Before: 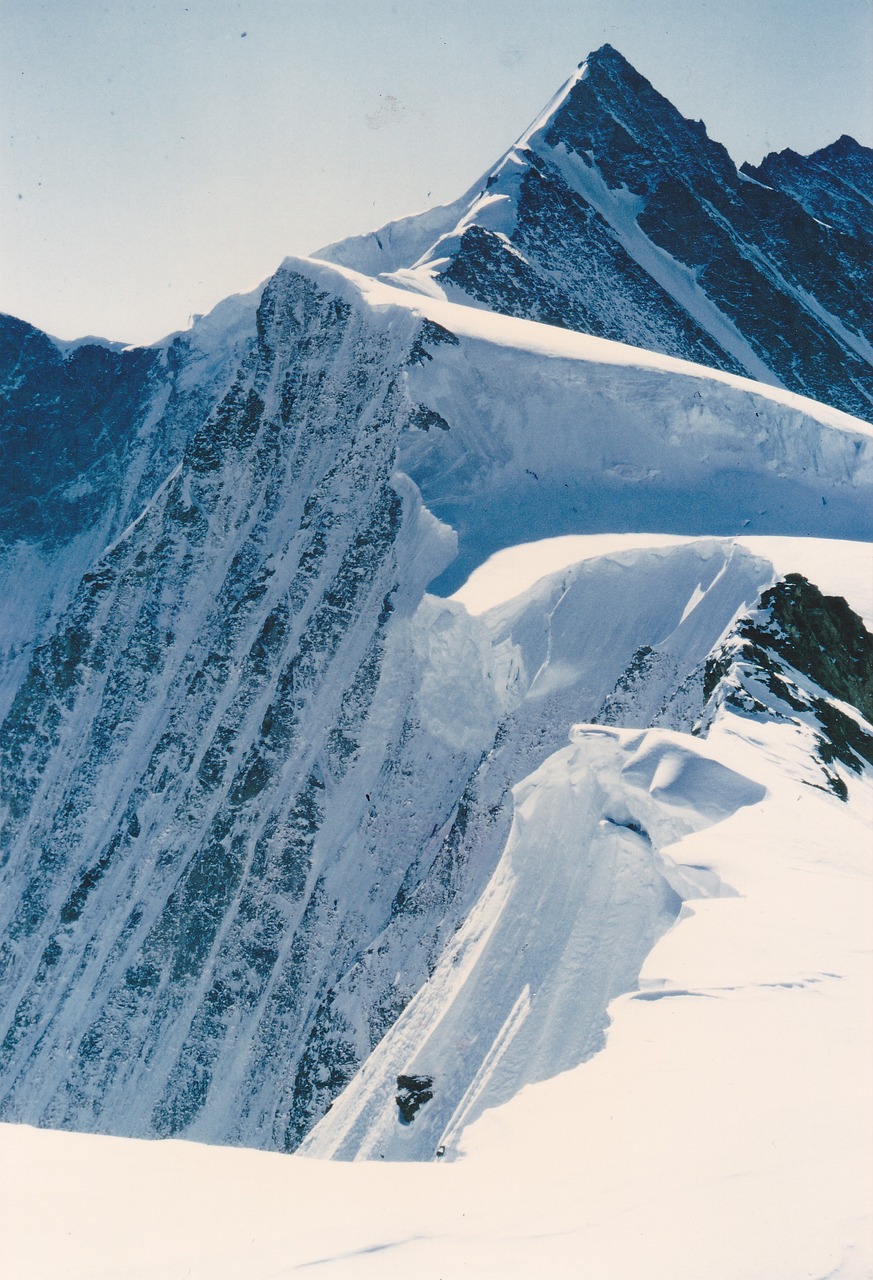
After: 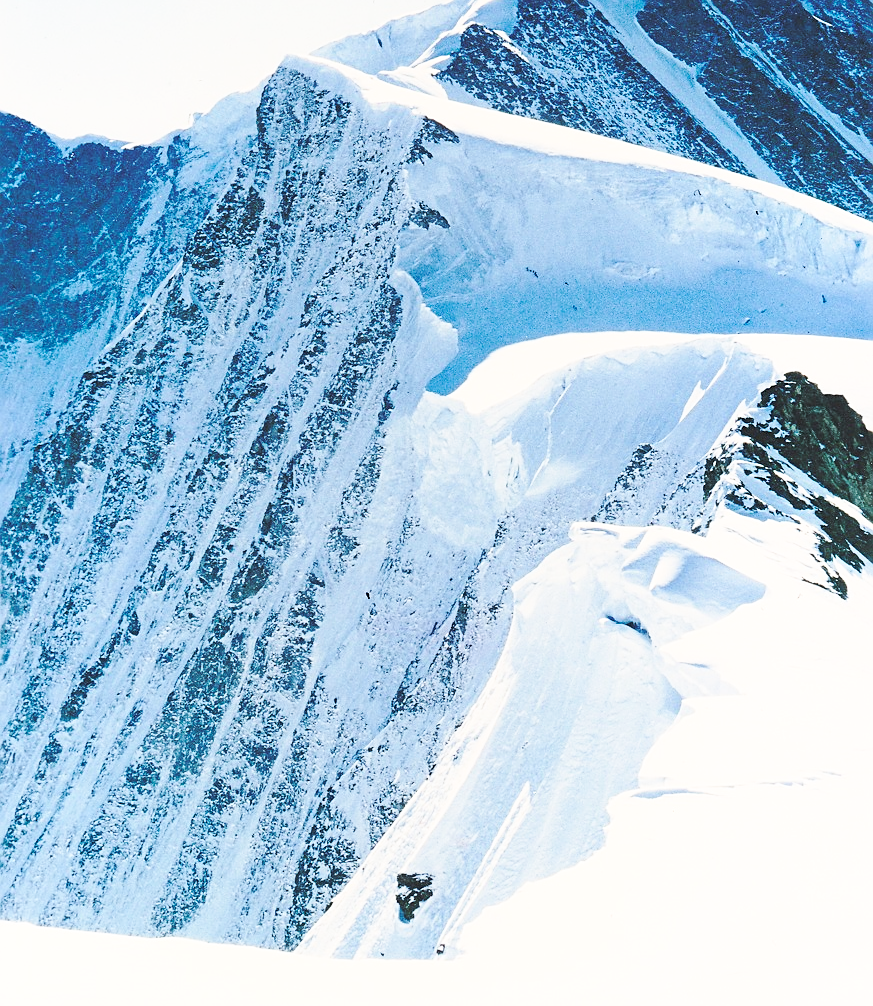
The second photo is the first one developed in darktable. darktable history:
crop and rotate: top 15.844%, bottom 5.496%
contrast brightness saturation: contrast 0.14, brightness 0.221
sharpen: on, module defaults
base curve: curves: ch0 [(0, 0) (0.036, 0.037) (0.121, 0.228) (0.46, 0.76) (0.859, 0.983) (1, 1)], preserve colors none
